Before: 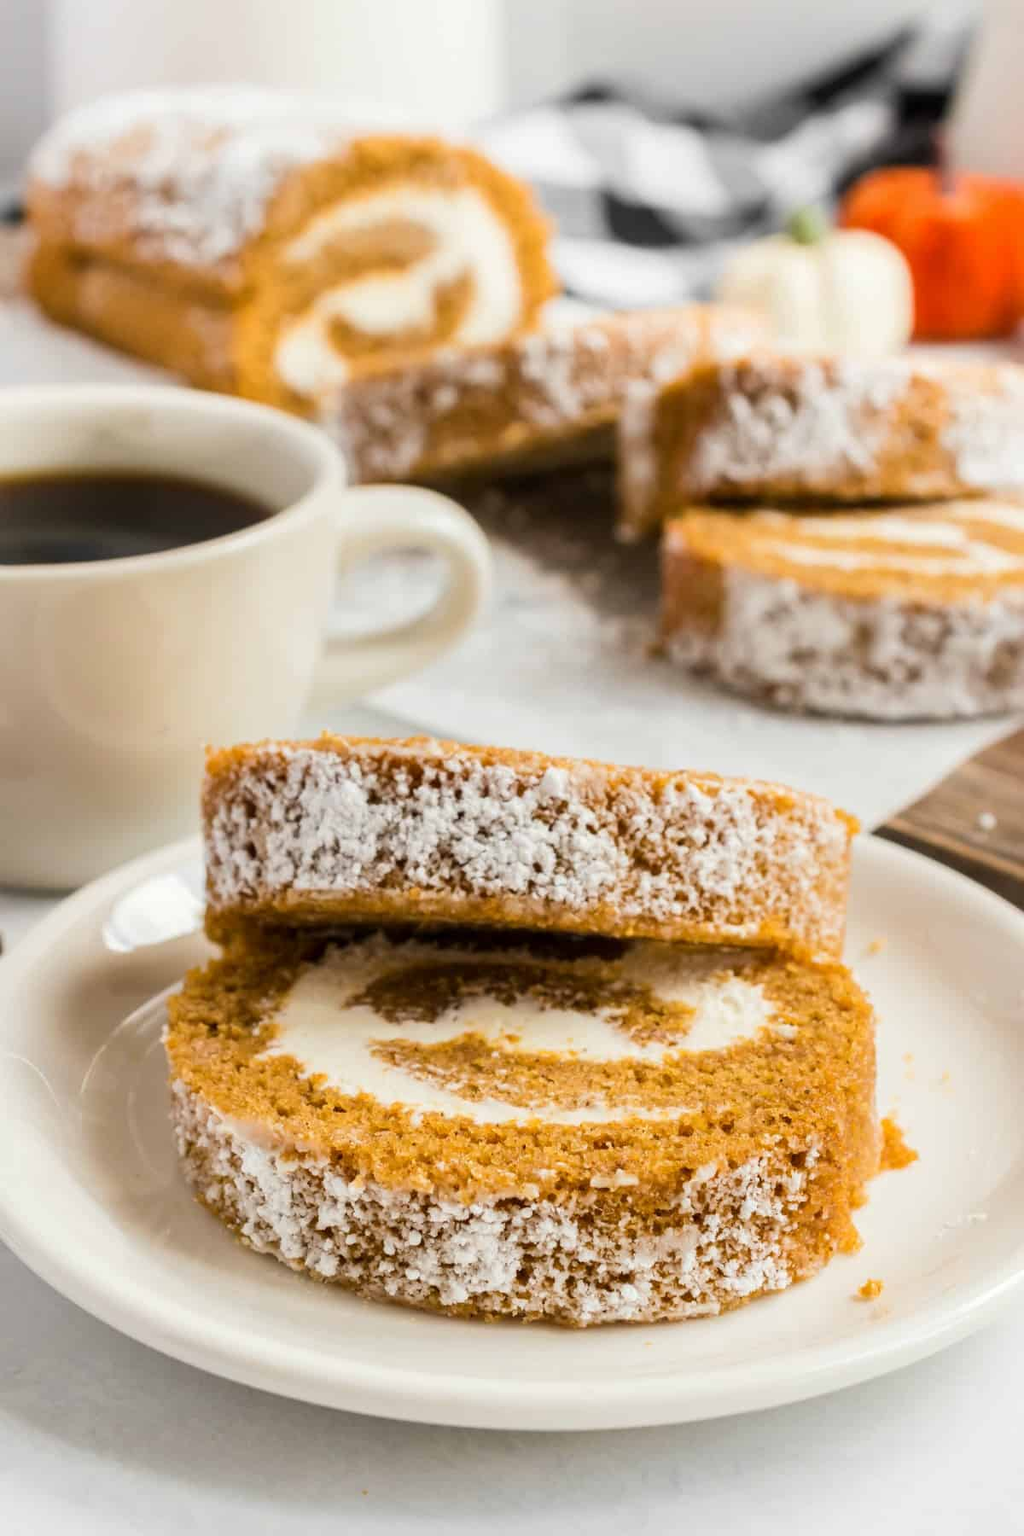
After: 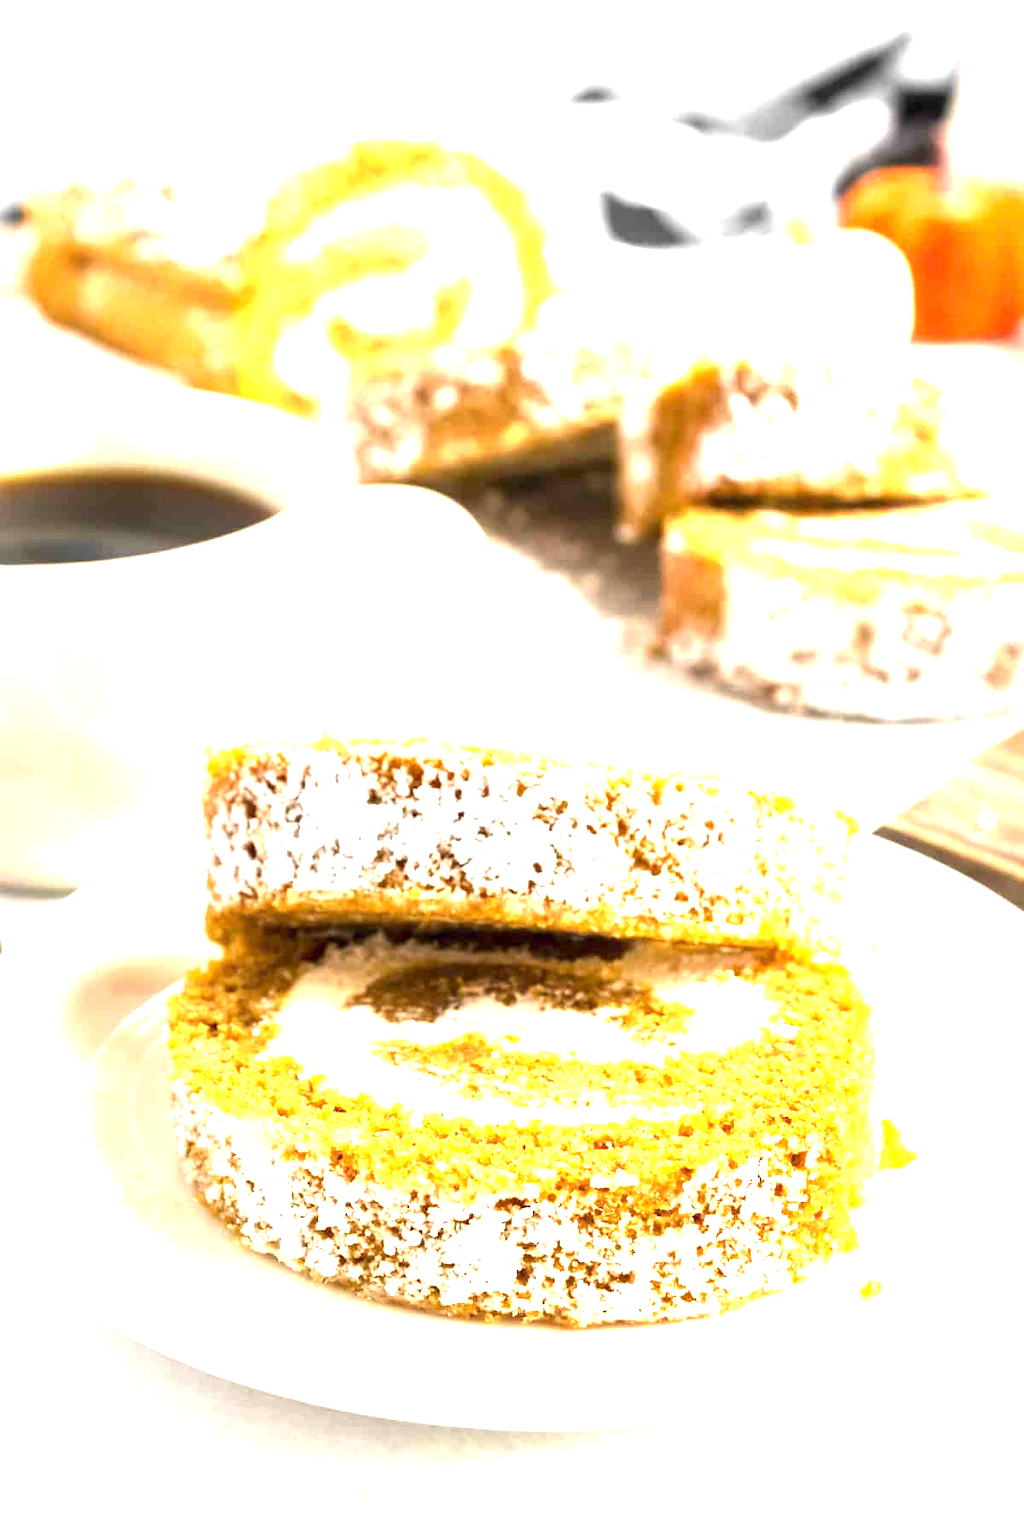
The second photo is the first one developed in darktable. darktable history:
exposure: exposure 2.037 EV, compensate highlight preservation false
